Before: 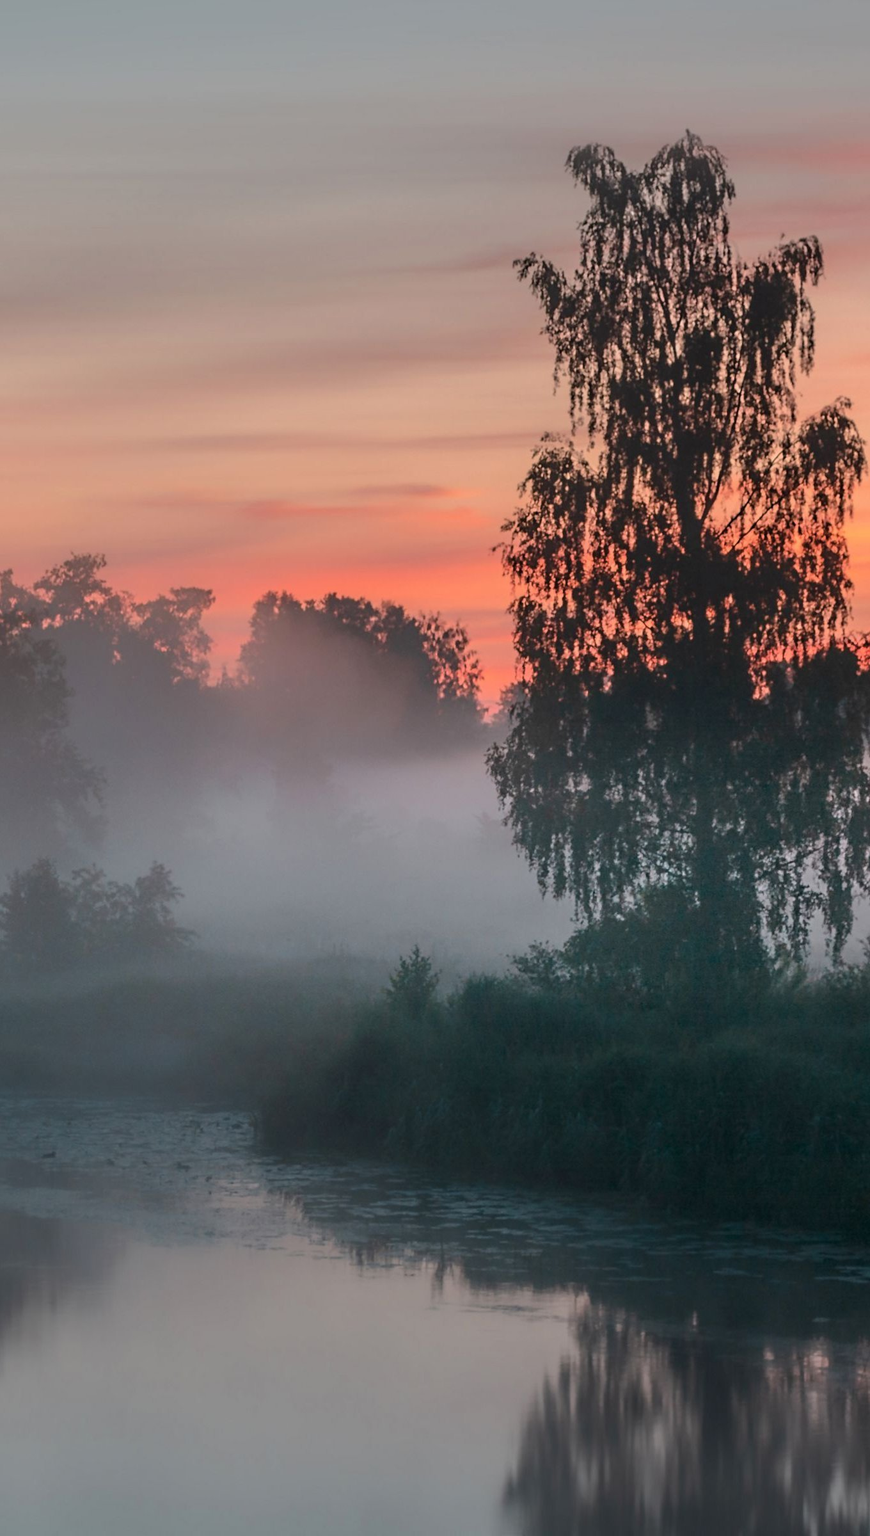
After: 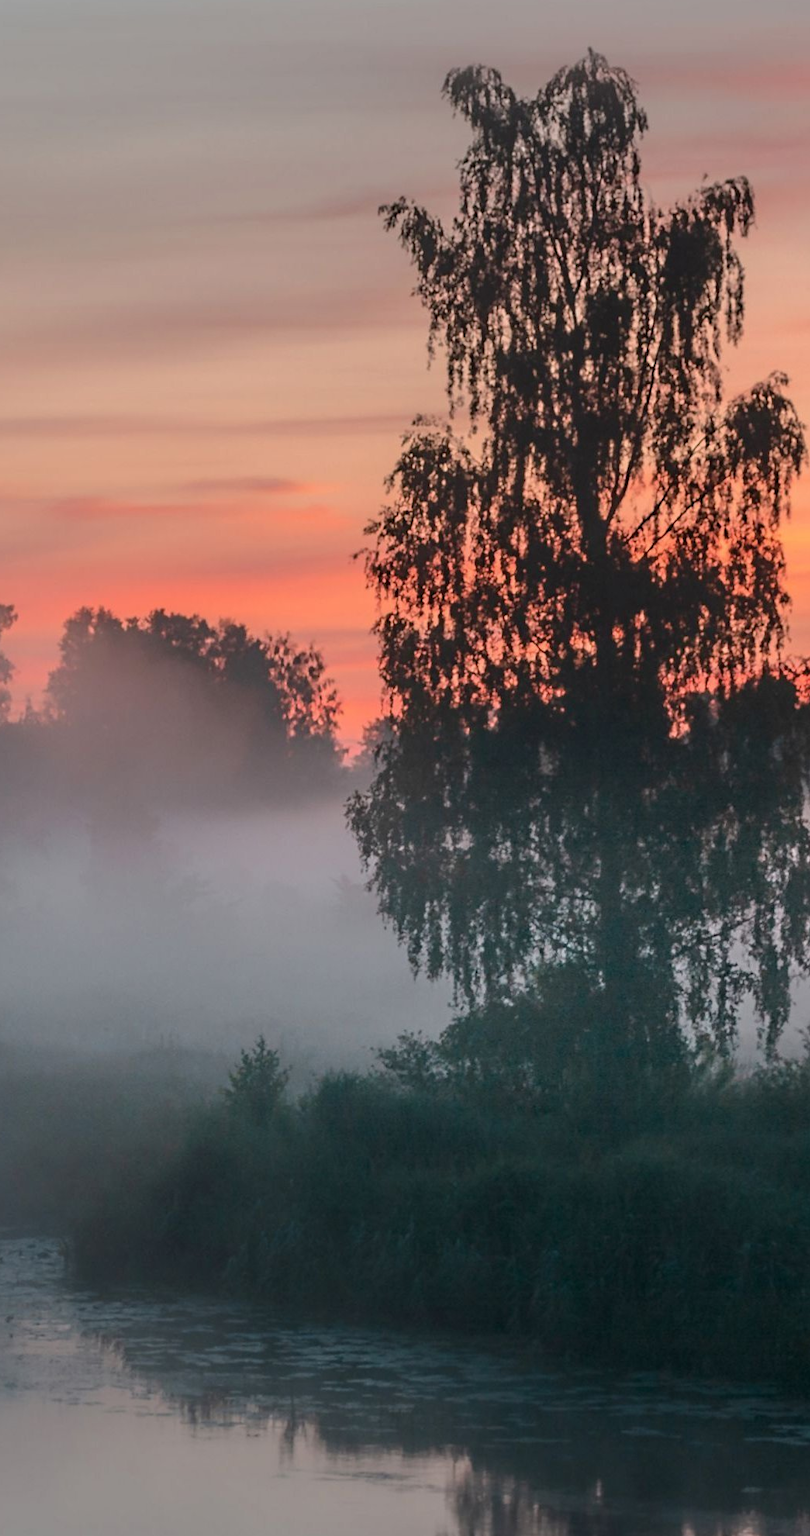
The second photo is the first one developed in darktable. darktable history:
crop: left 23.157%, top 5.886%, bottom 11.553%
